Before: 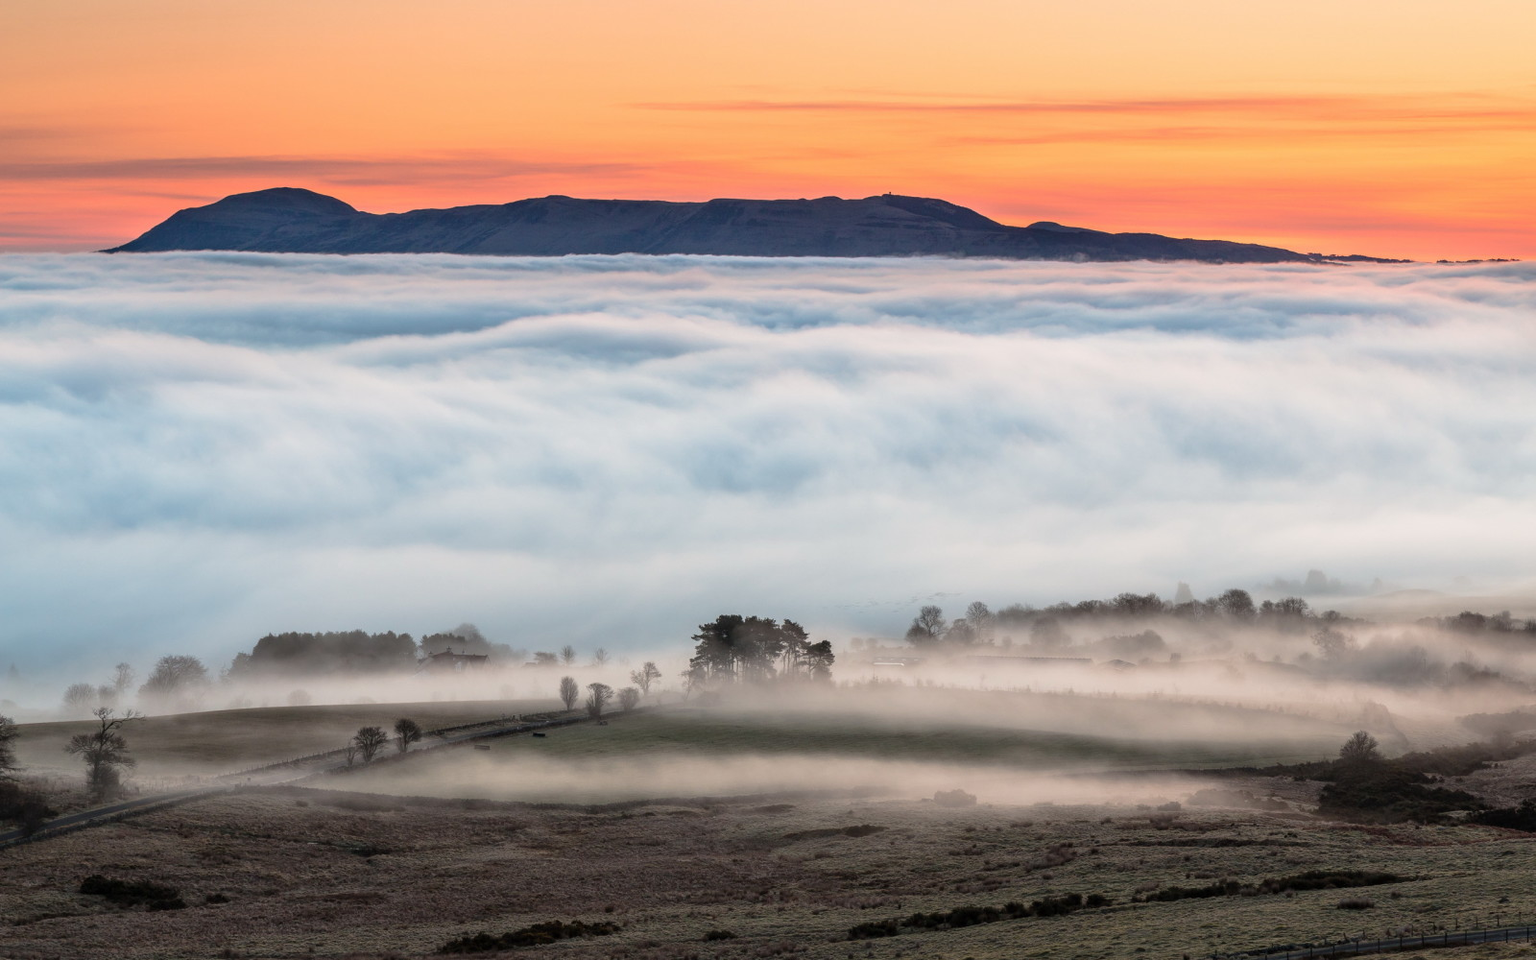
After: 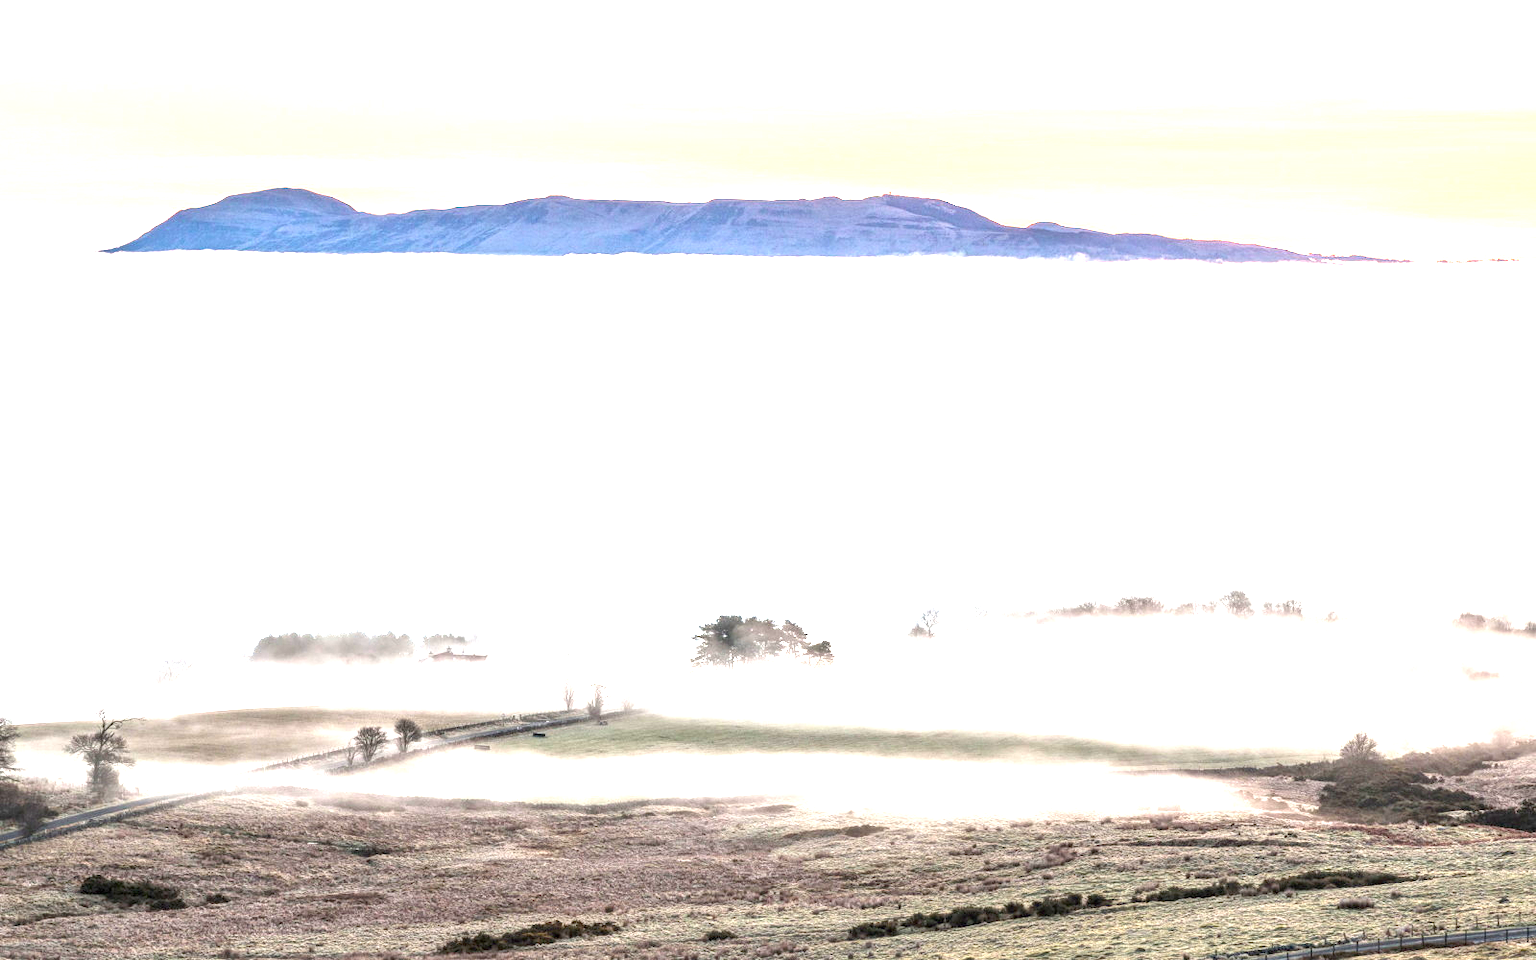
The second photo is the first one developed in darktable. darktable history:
exposure: black level correction 0.001, exposure 2.566 EV, compensate highlight preservation false
local contrast: on, module defaults
